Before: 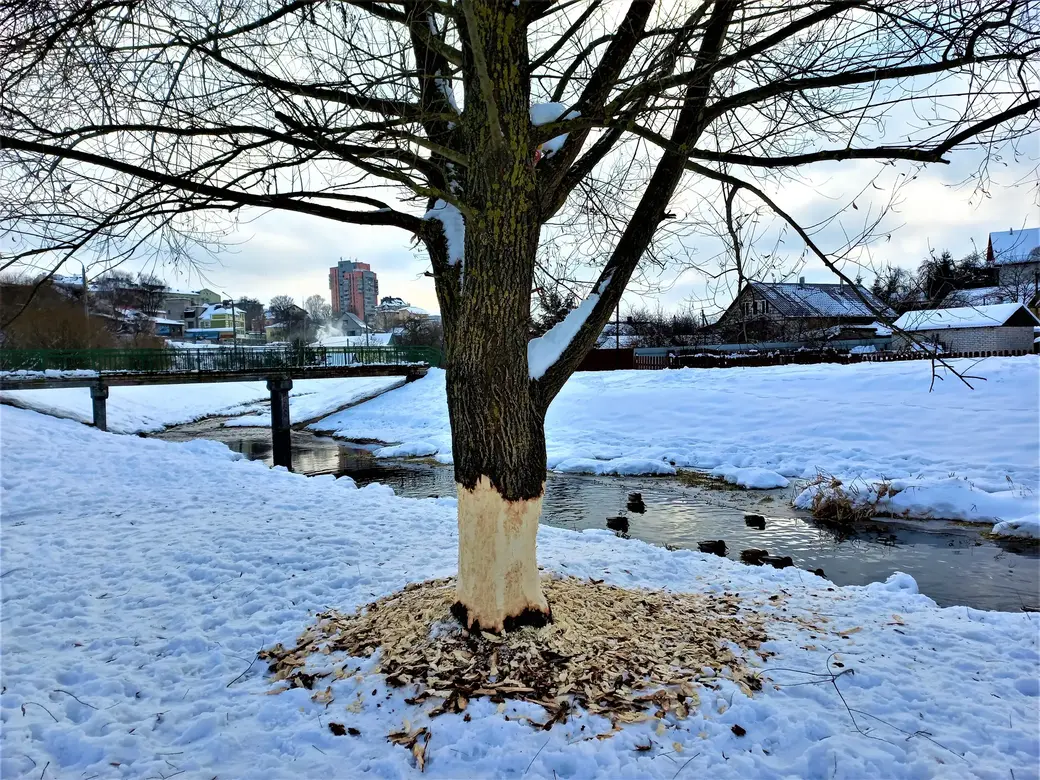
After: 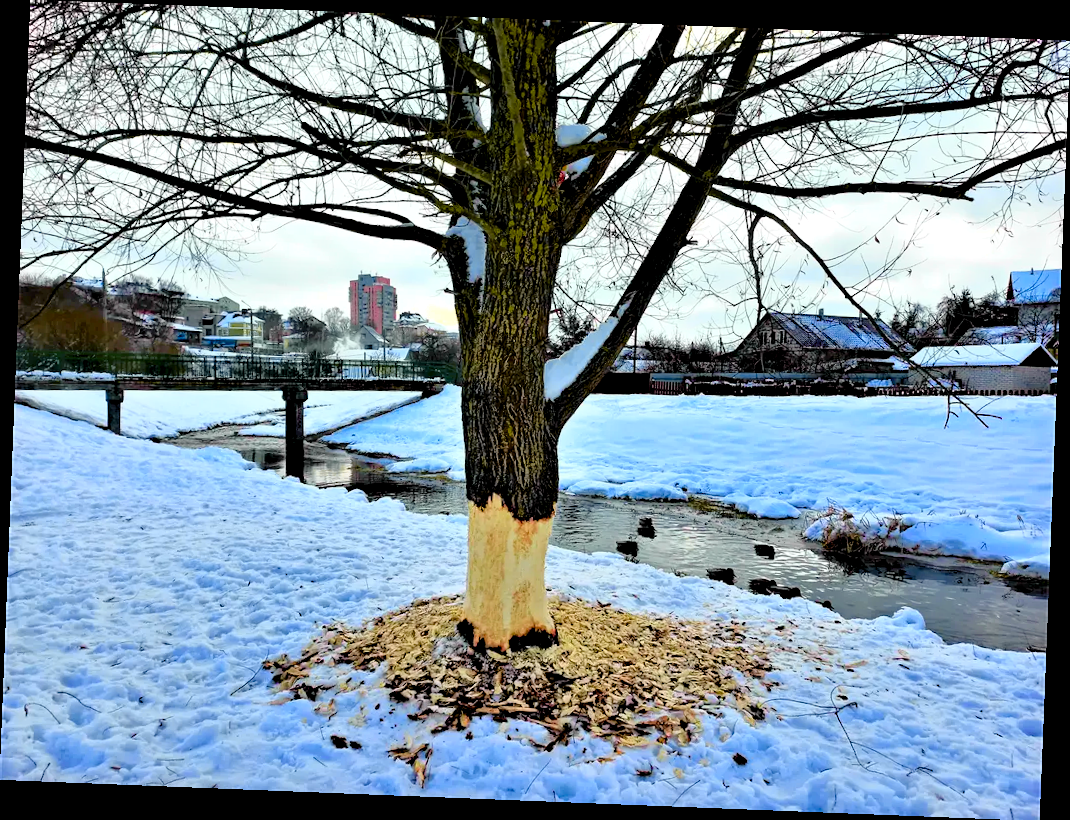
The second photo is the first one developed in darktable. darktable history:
exposure: exposure 0.258 EV, compensate highlight preservation false
levels: levels [0.026, 0.507, 0.987]
color balance rgb: linear chroma grading › shadows 16%, perceptual saturation grading › global saturation 8%, perceptual saturation grading › shadows 4%, perceptual brilliance grading › global brilliance 2%, perceptual brilliance grading › highlights 8%, perceptual brilliance grading › shadows -4%, global vibrance 16%, saturation formula JzAzBz (2021)
tone equalizer: -8 EV 0.25 EV, -7 EV 0.417 EV, -6 EV 0.417 EV, -5 EV 0.25 EV, -3 EV -0.25 EV, -2 EV -0.417 EV, -1 EV -0.417 EV, +0 EV -0.25 EV, edges refinement/feathering 500, mask exposure compensation -1.57 EV, preserve details guided filter
rotate and perspective: rotation 2.27°, automatic cropping off
tone curve: curves: ch0 [(0, 0) (0.062, 0.023) (0.168, 0.142) (0.359, 0.44) (0.469, 0.544) (0.634, 0.722) (0.839, 0.909) (0.998, 0.978)]; ch1 [(0, 0) (0.437, 0.453) (0.472, 0.47) (0.502, 0.504) (0.527, 0.546) (0.568, 0.619) (0.608, 0.665) (0.669, 0.748) (0.859, 0.899) (1, 1)]; ch2 [(0, 0) (0.33, 0.301) (0.421, 0.443) (0.473, 0.498) (0.509, 0.5) (0.535, 0.564) (0.575, 0.625) (0.608, 0.676) (1, 1)], color space Lab, independent channels, preserve colors none
